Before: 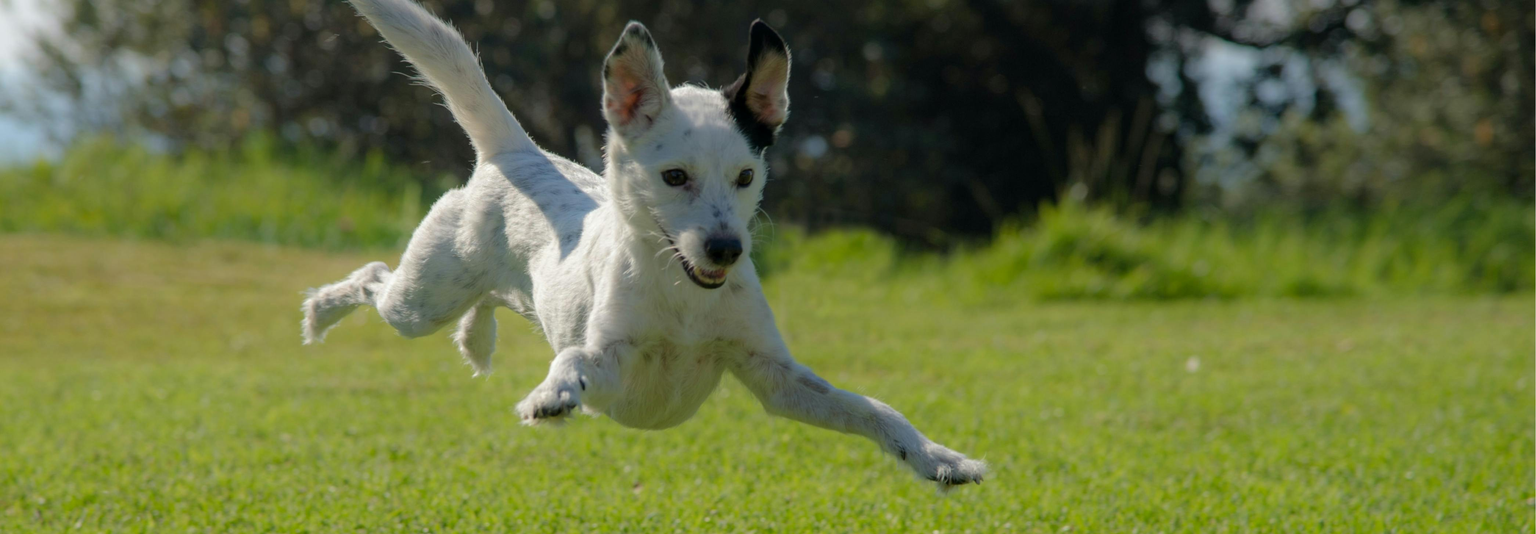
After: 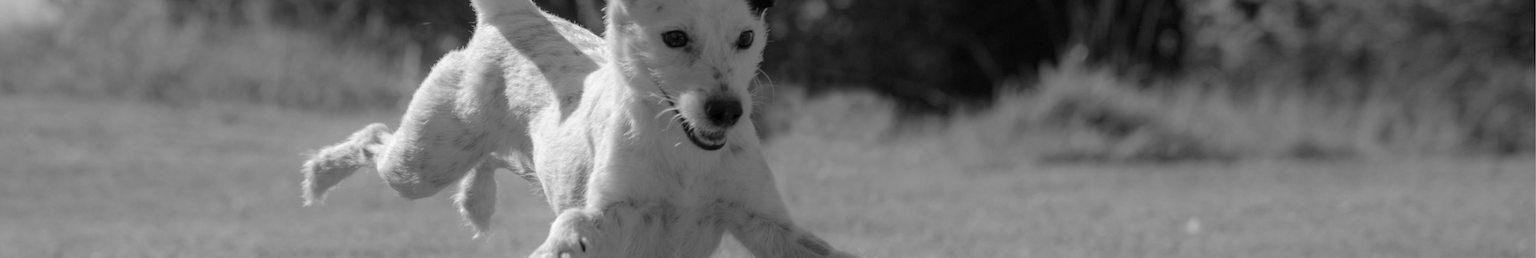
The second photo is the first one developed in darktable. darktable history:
crop and rotate: top 26.056%, bottom 25.543%
monochrome: on, module defaults
